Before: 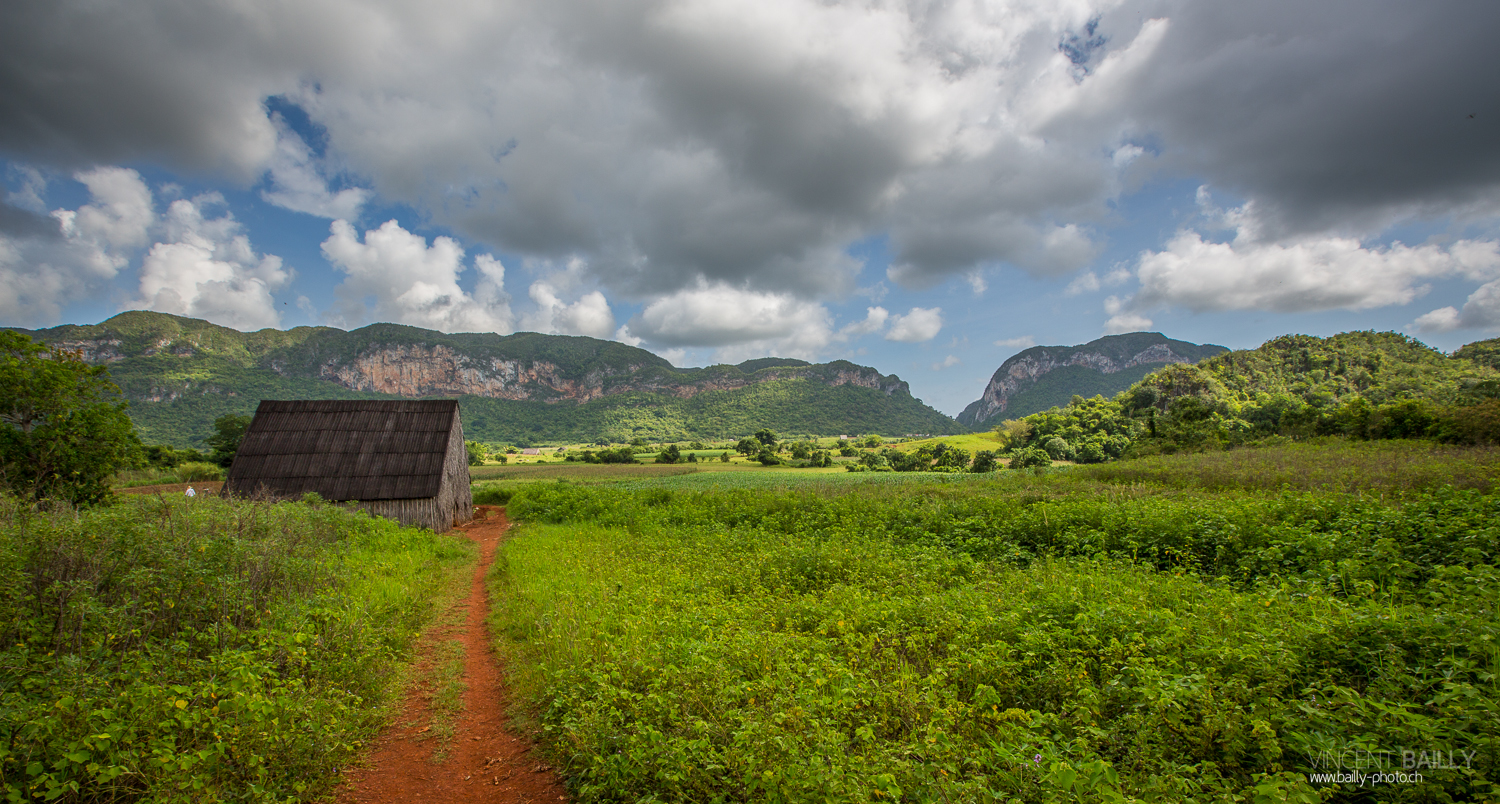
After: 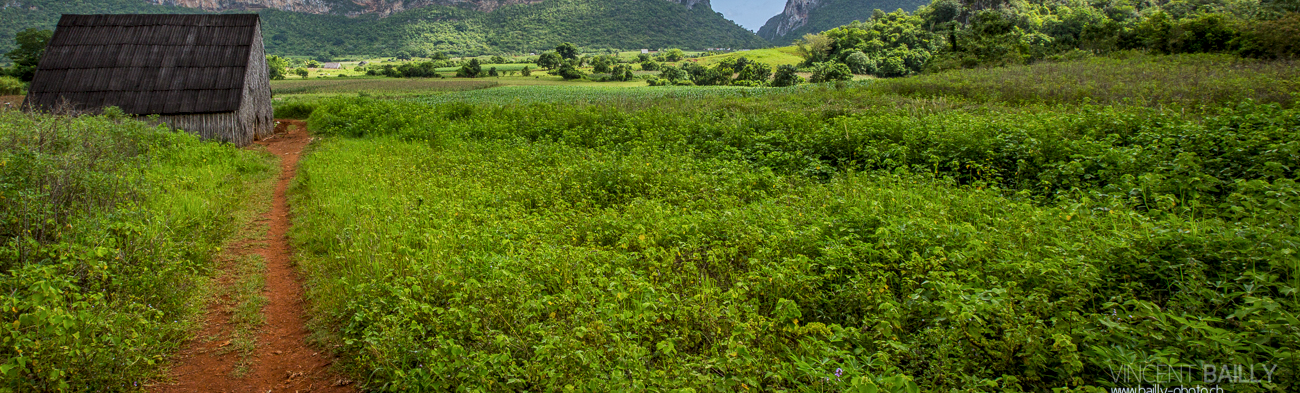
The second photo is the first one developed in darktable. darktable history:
local contrast: on, module defaults
white balance: red 0.924, blue 1.095
crop and rotate: left 13.306%, top 48.129%, bottom 2.928%
